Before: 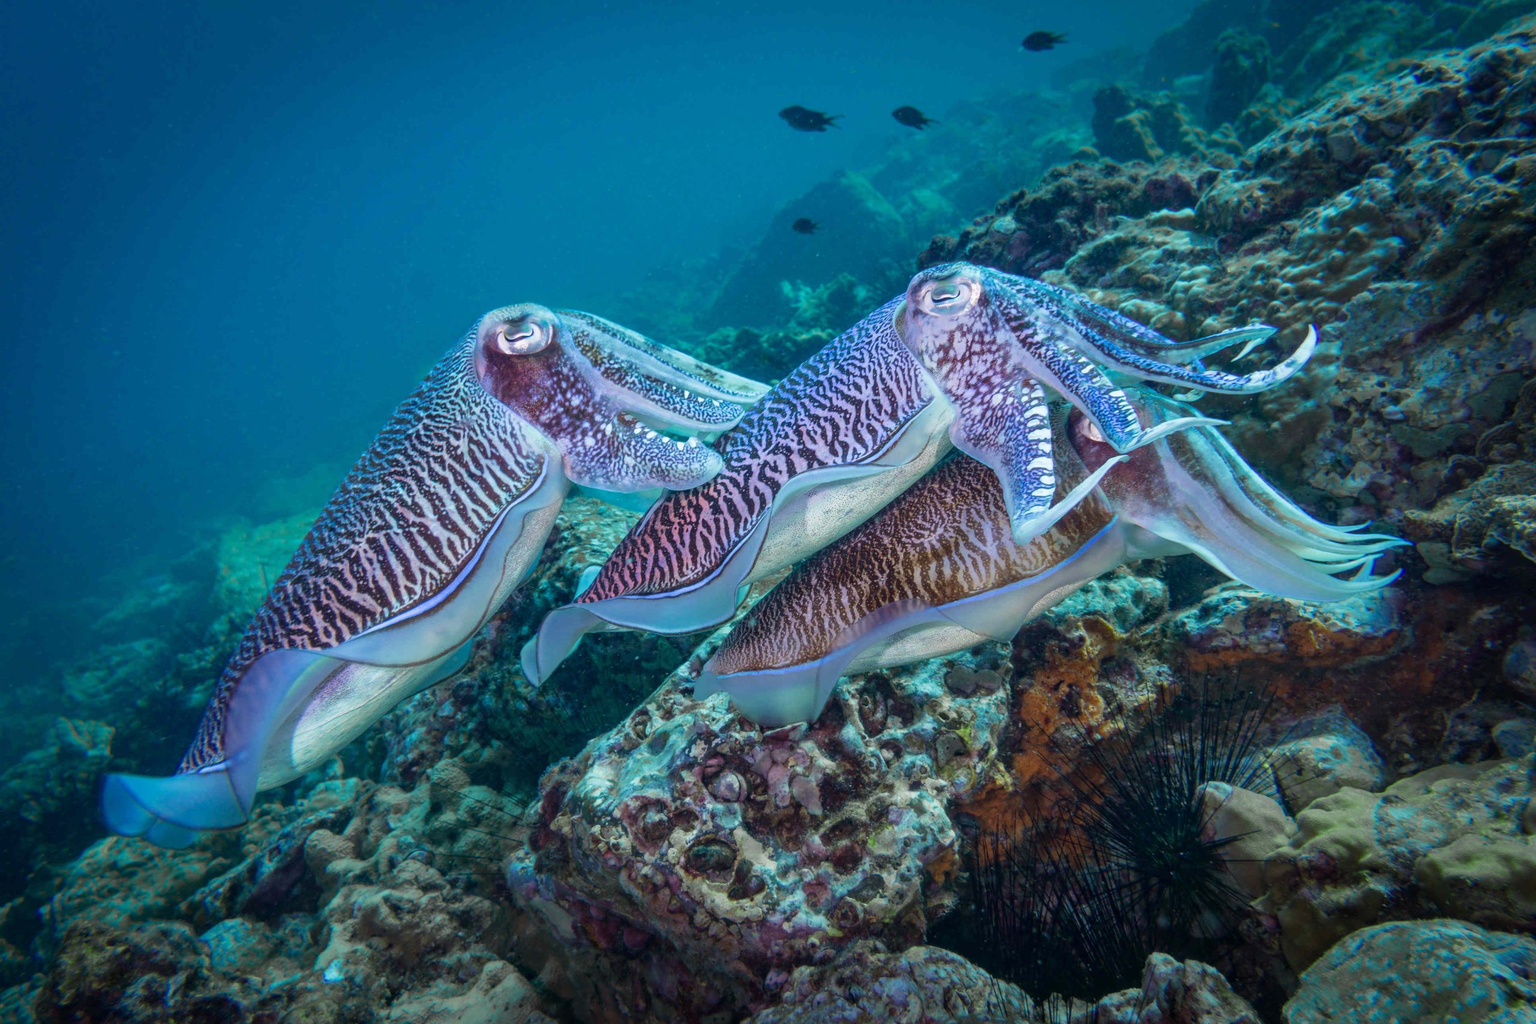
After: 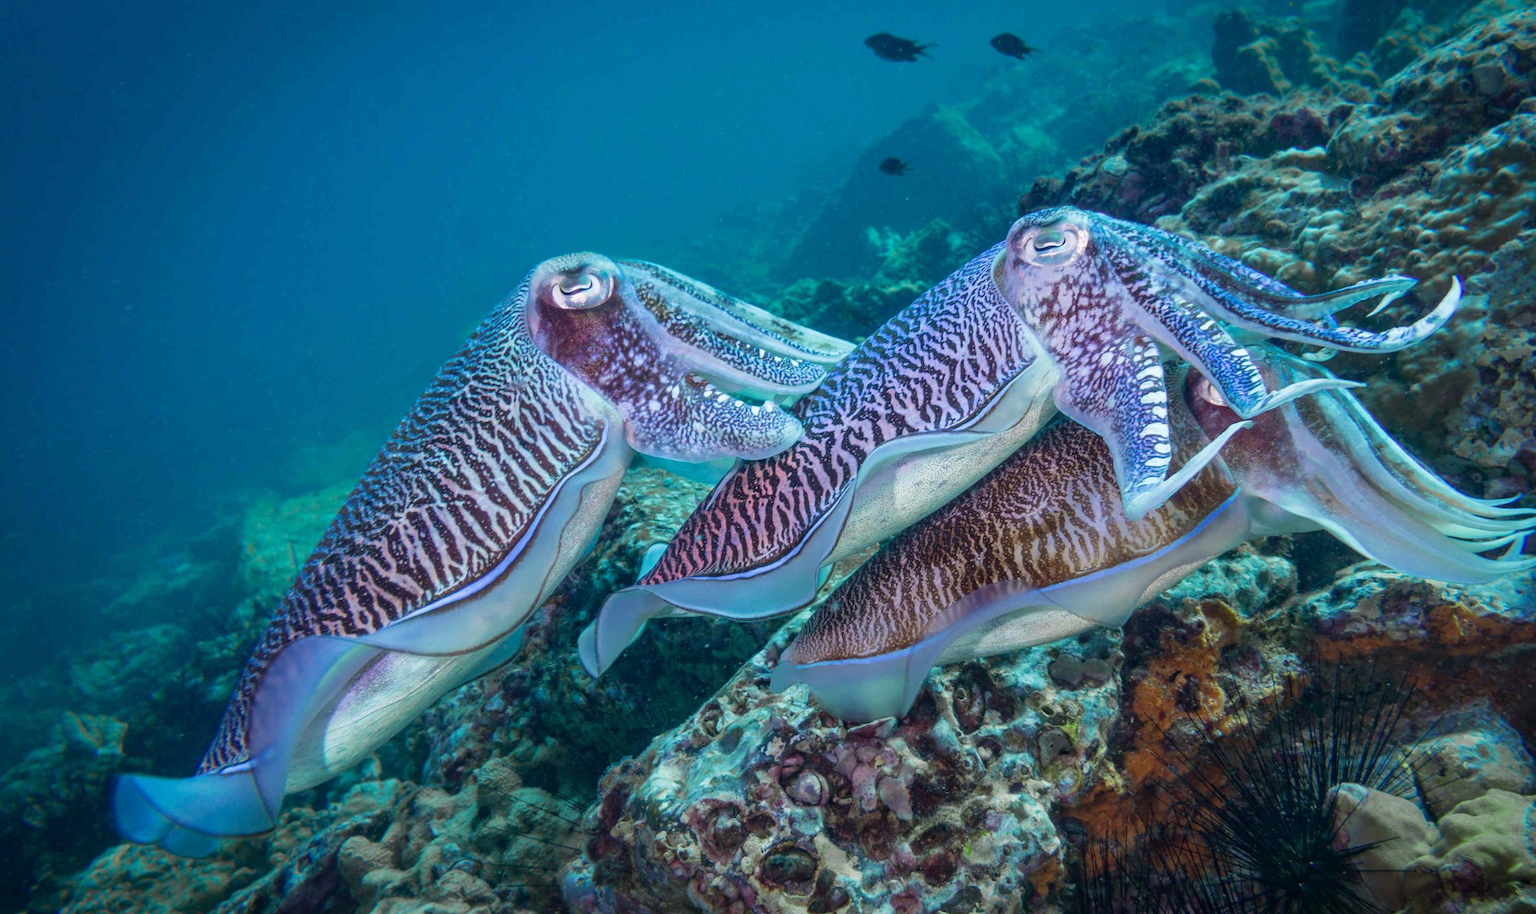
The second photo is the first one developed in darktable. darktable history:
crop: top 7.488%, right 9.879%, bottom 11.973%
